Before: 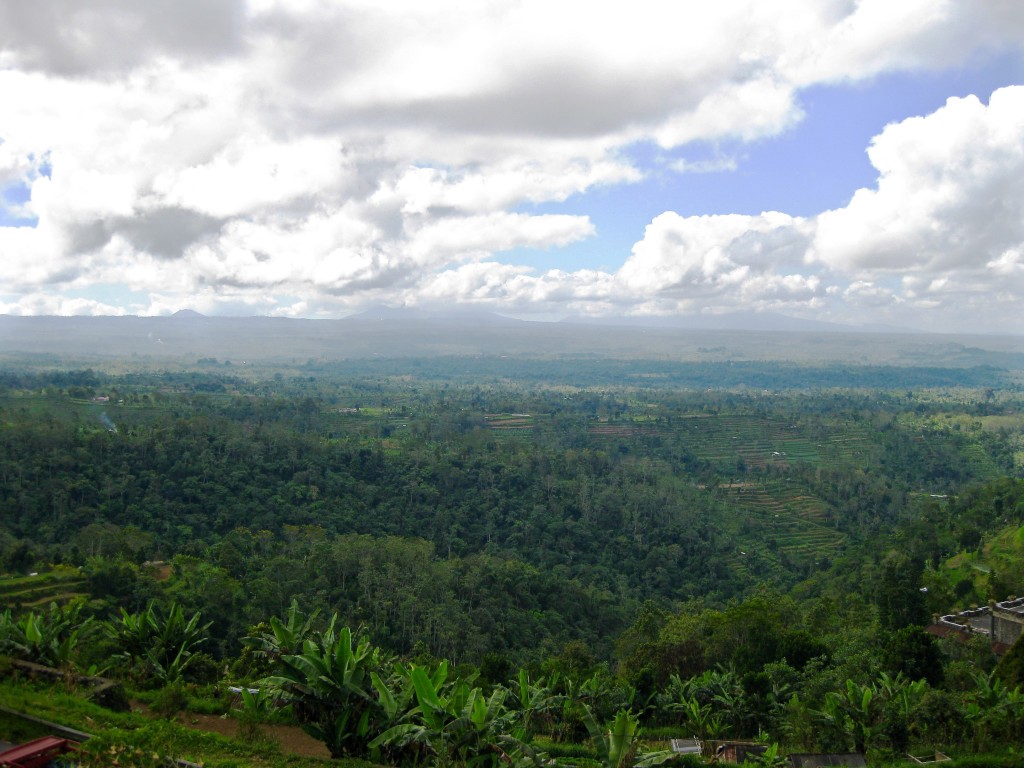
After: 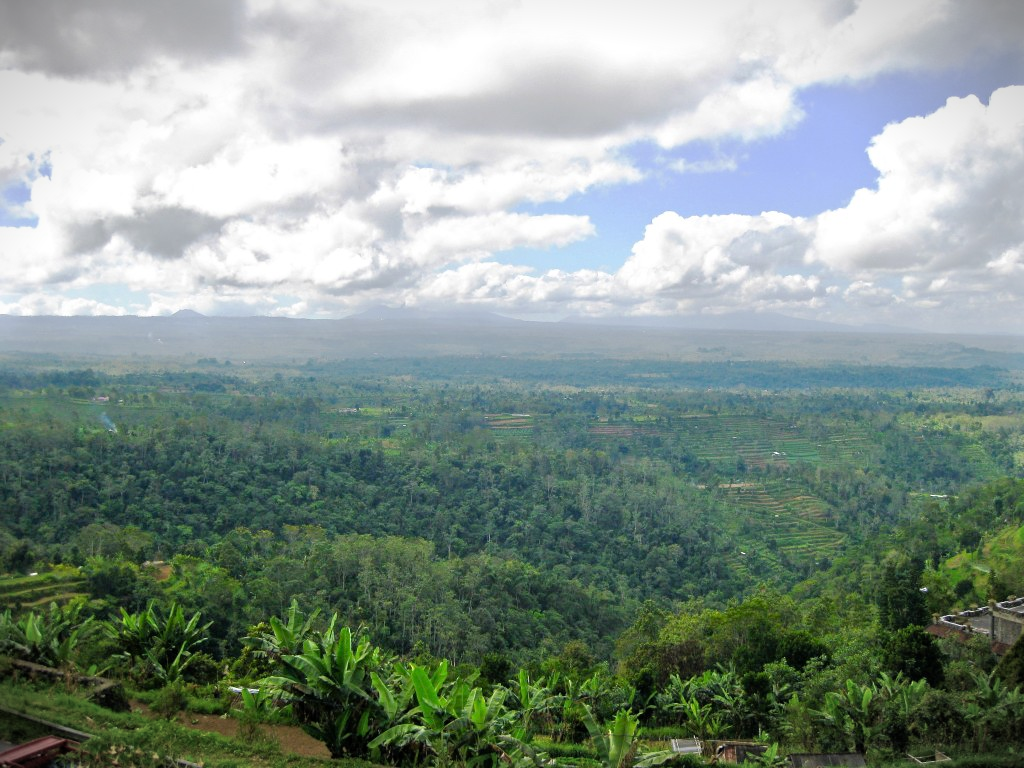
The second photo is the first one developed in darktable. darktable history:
tone equalizer: -7 EV 0.142 EV, -6 EV 0.578 EV, -5 EV 1.18 EV, -4 EV 1.37 EV, -3 EV 1.13 EV, -2 EV 0.6 EV, -1 EV 0.163 EV
vignetting: fall-off start 99.55%, width/height ratio 1.32
